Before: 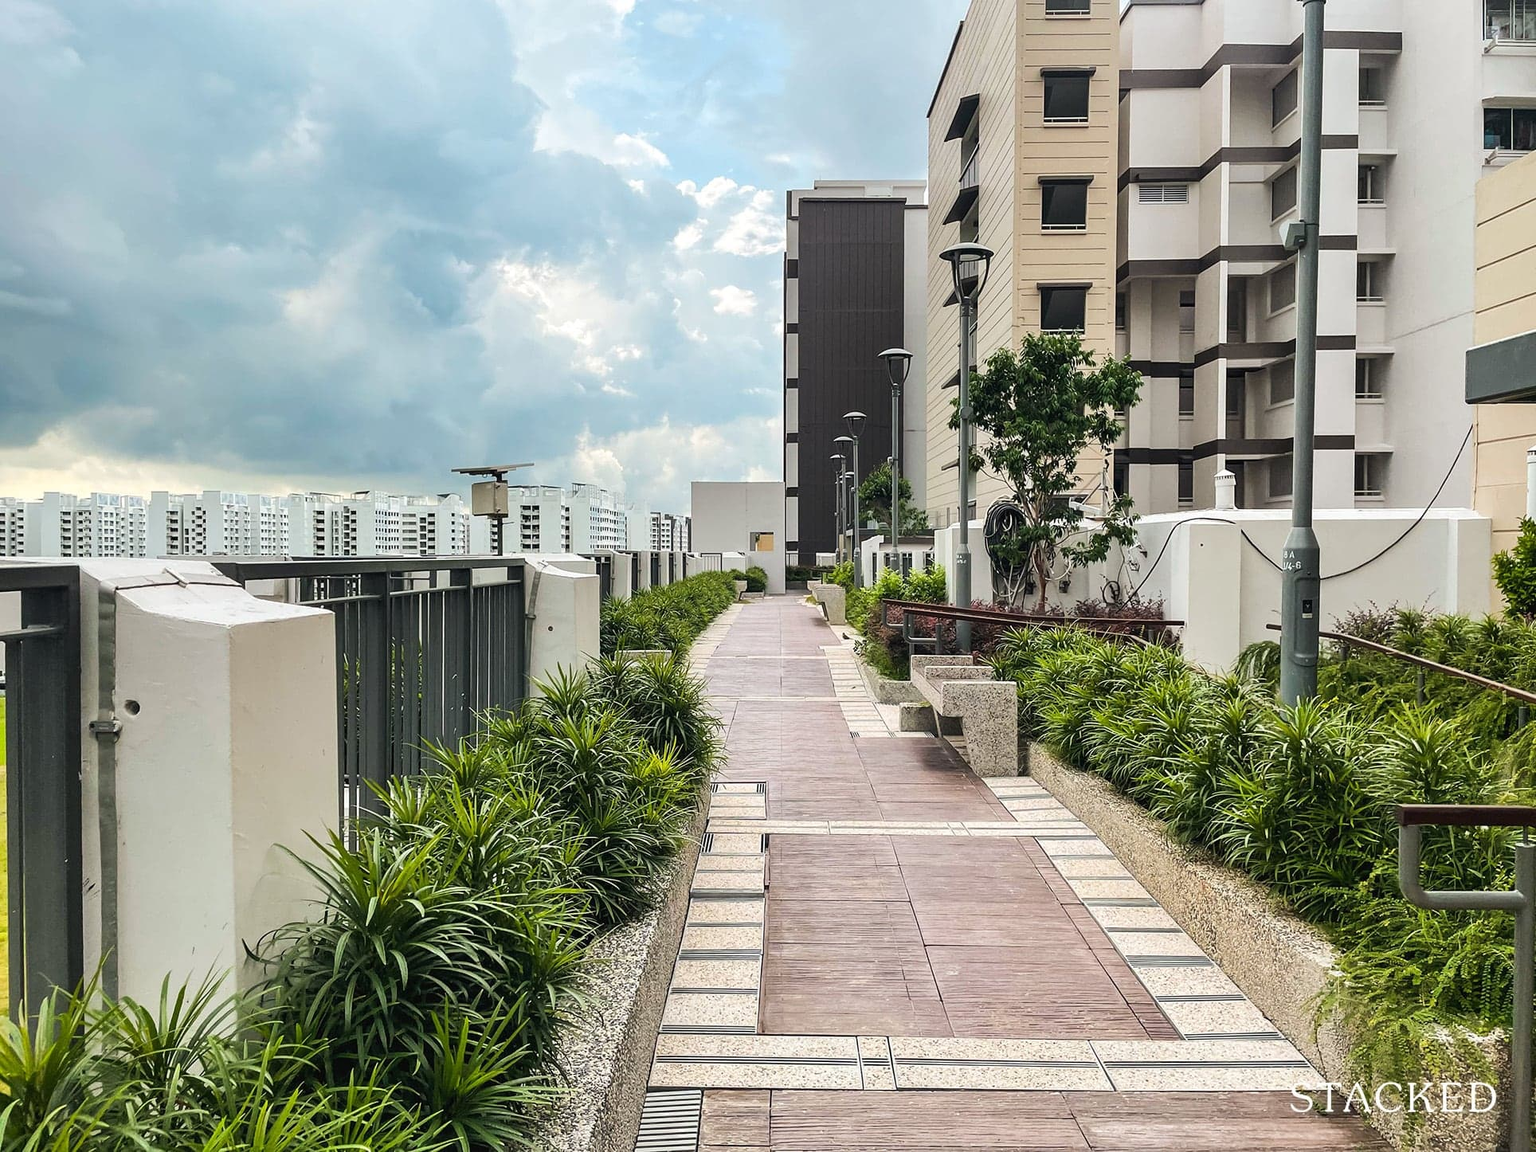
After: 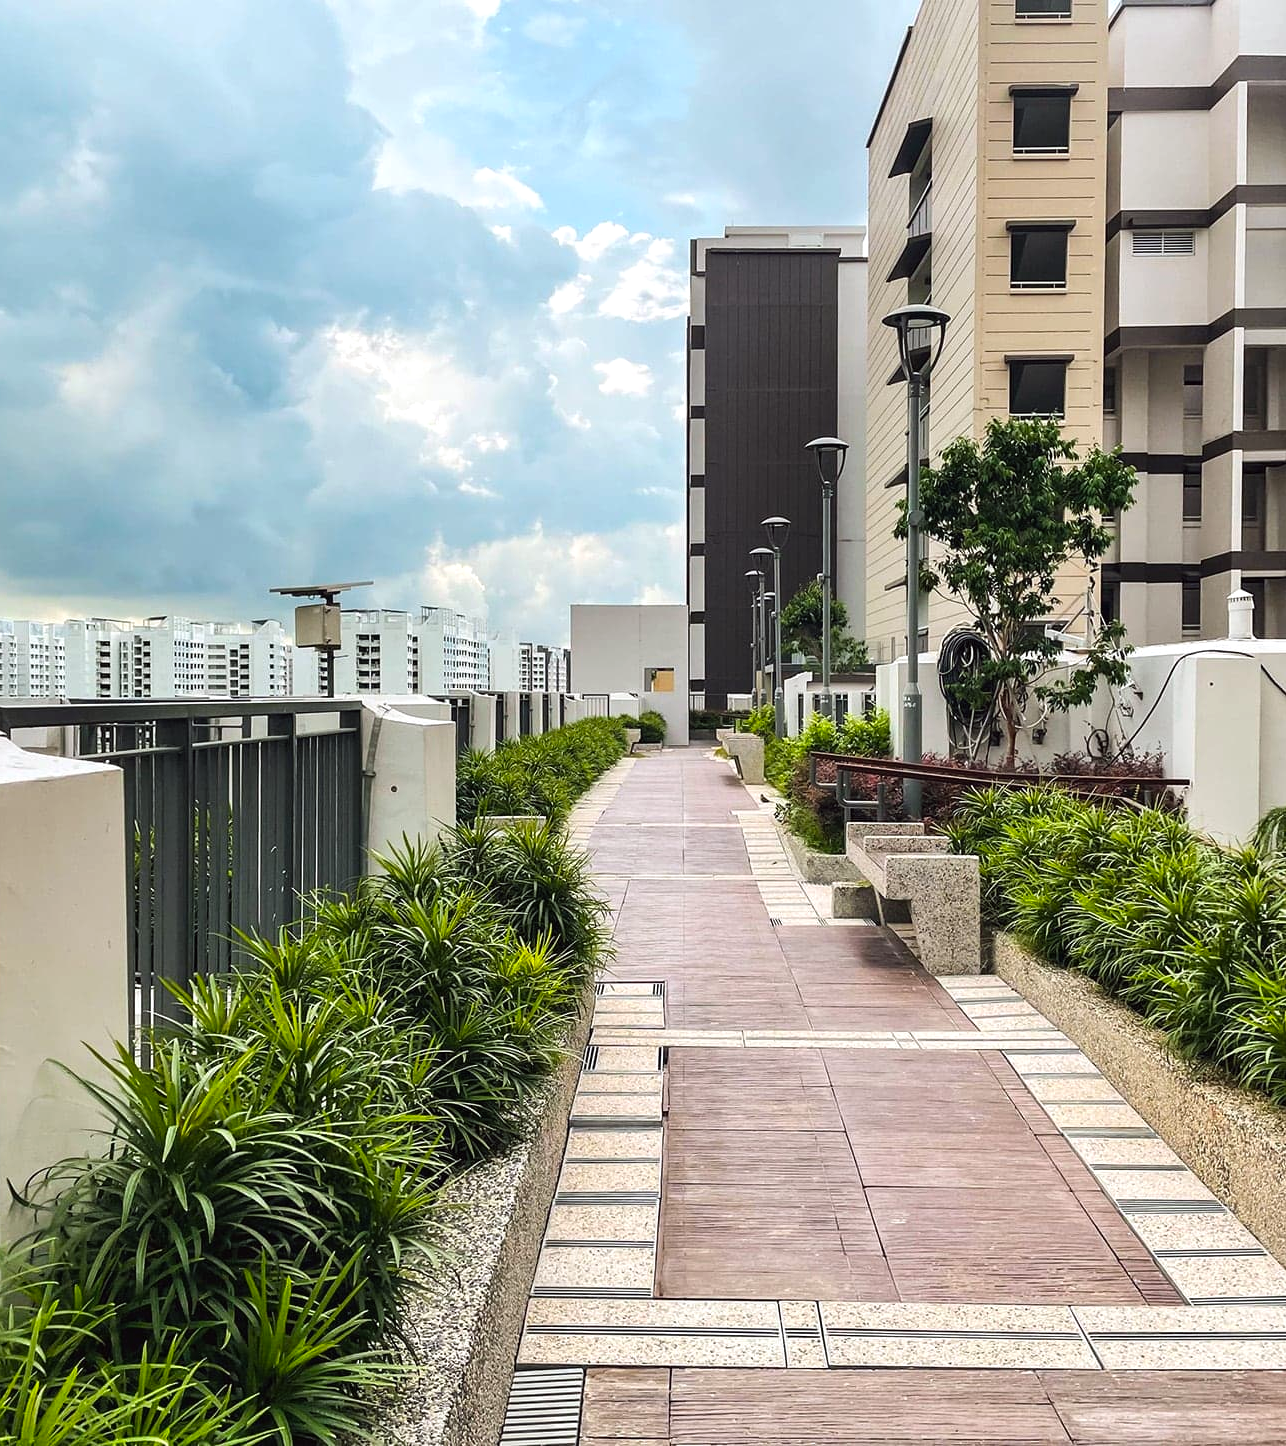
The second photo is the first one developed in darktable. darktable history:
color balance: lift [1, 1, 0.999, 1.001], gamma [1, 1.003, 1.005, 0.995], gain [1, 0.992, 0.988, 1.012], contrast 5%, output saturation 110%
crop and rotate: left 15.446%, right 17.836%
